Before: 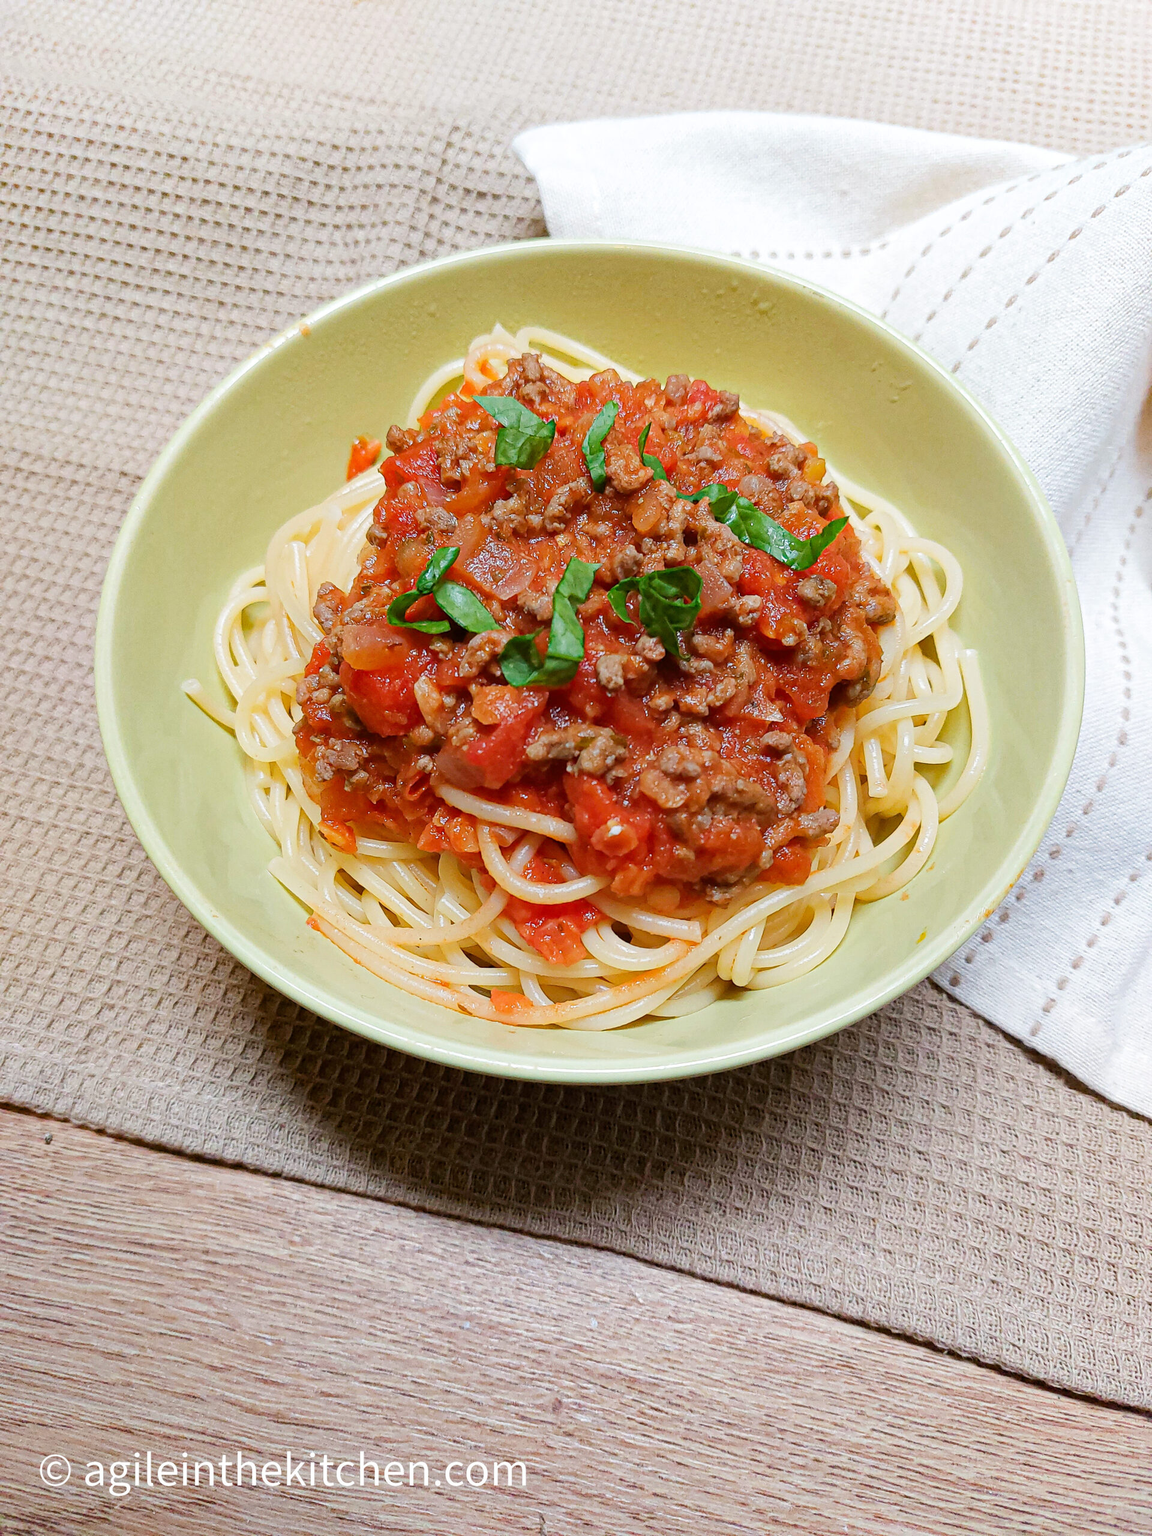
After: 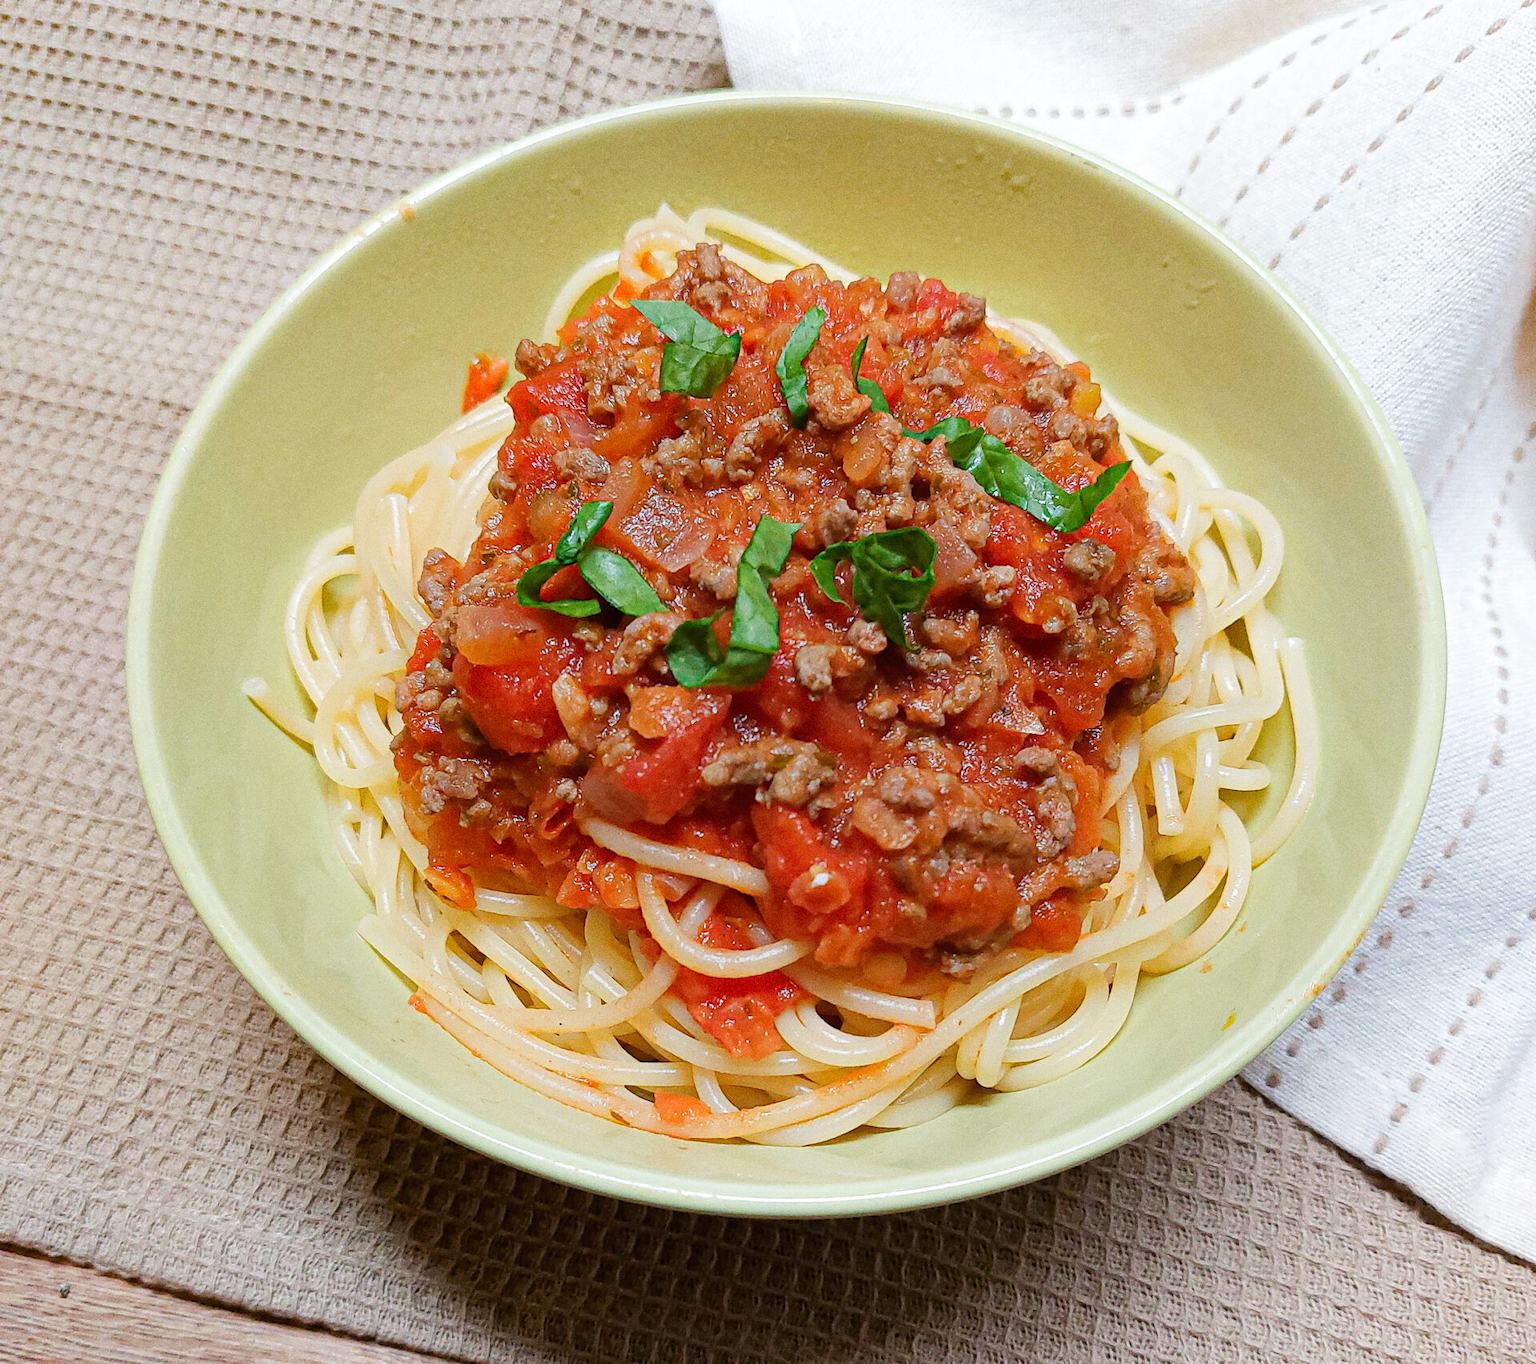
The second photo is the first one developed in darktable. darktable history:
crop: top 11.166%, bottom 22.168%
grain: coarseness 3.21 ISO
